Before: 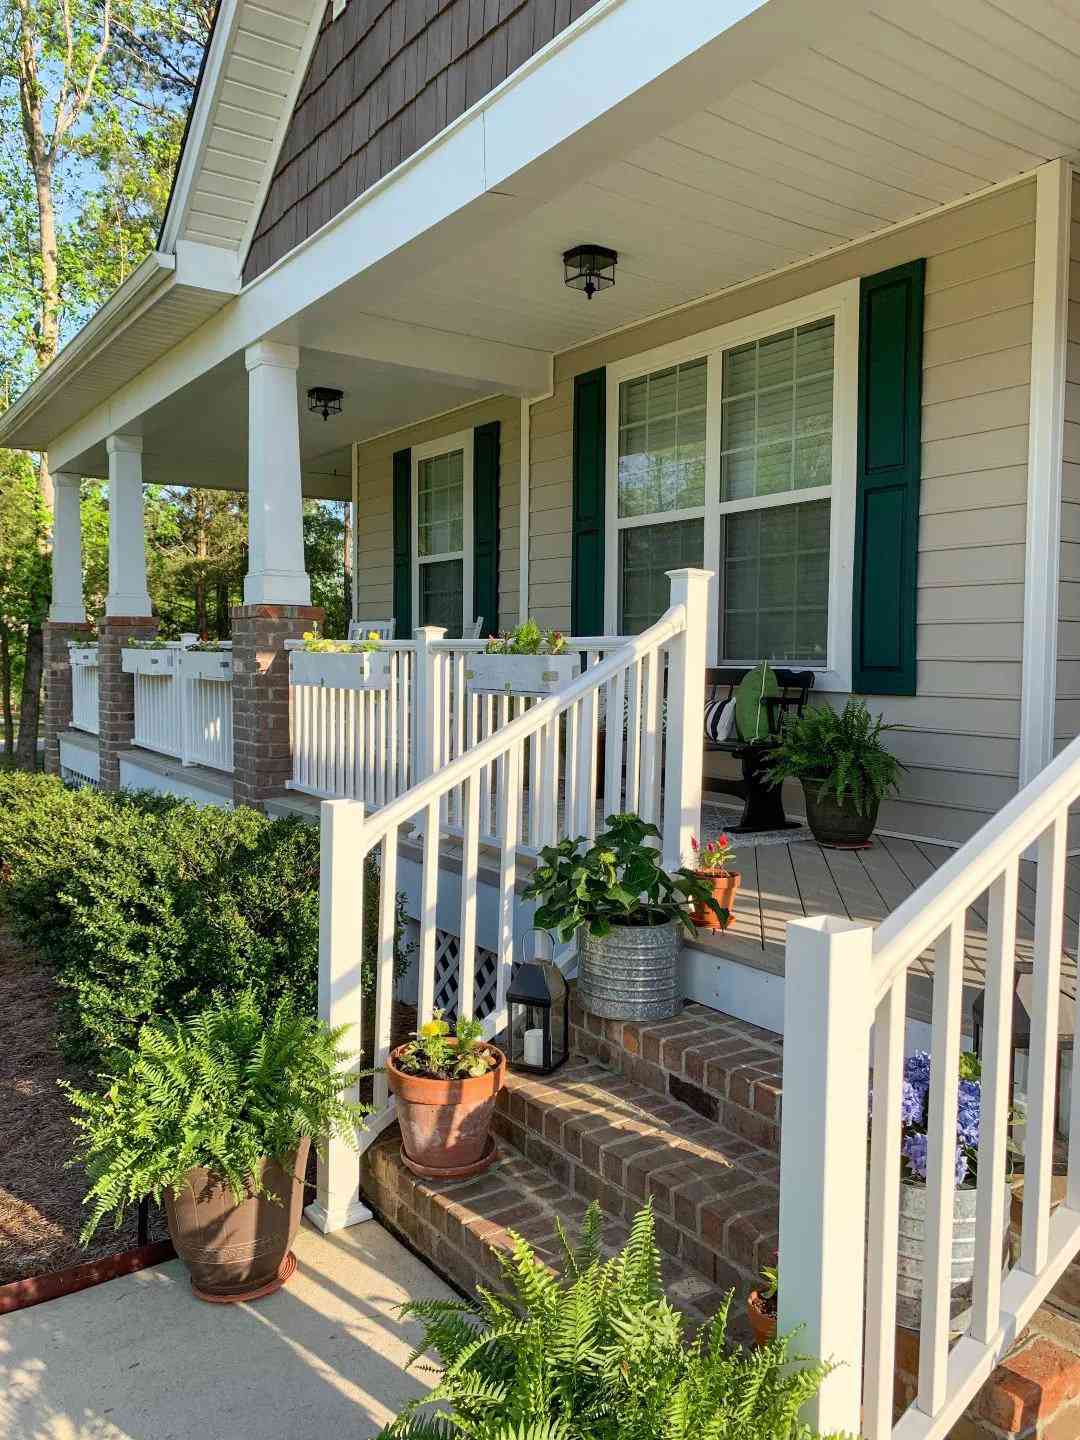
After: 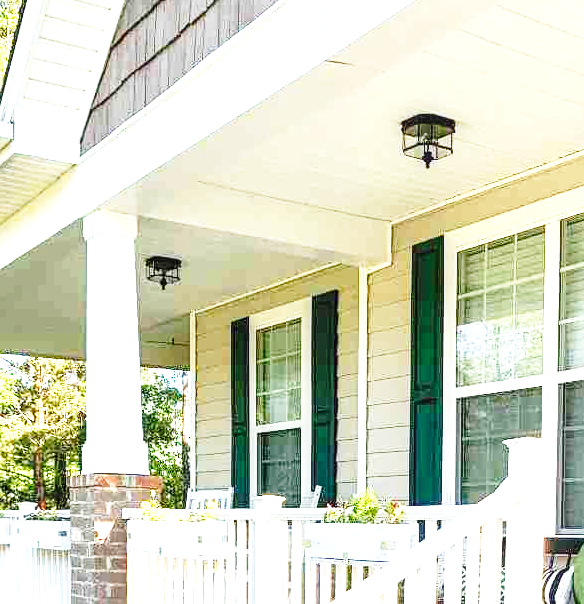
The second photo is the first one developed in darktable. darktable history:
exposure: black level correction 0, exposure 1.744 EV, compensate exposure bias true, compensate highlight preservation false
sharpen: amount 0.201
crop: left 15.045%, top 9.115%, right 30.8%, bottom 48.938%
contrast brightness saturation: saturation -0.057
base curve: curves: ch0 [(0, 0) (0.028, 0.03) (0.121, 0.232) (0.46, 0.748) (0.859, 0.968) (1, 1)], preserve colors none
local contrast: detail 130%
